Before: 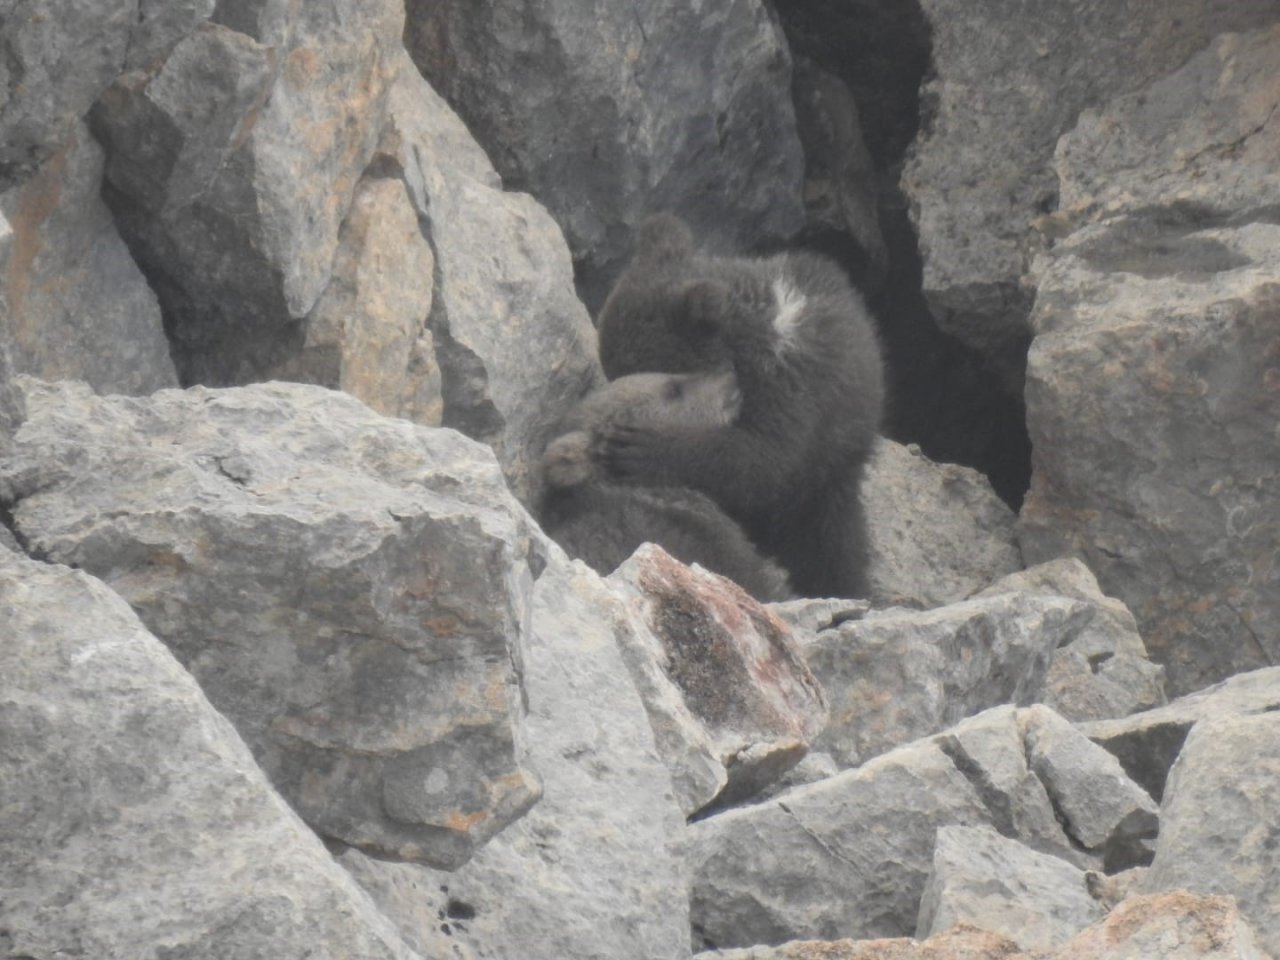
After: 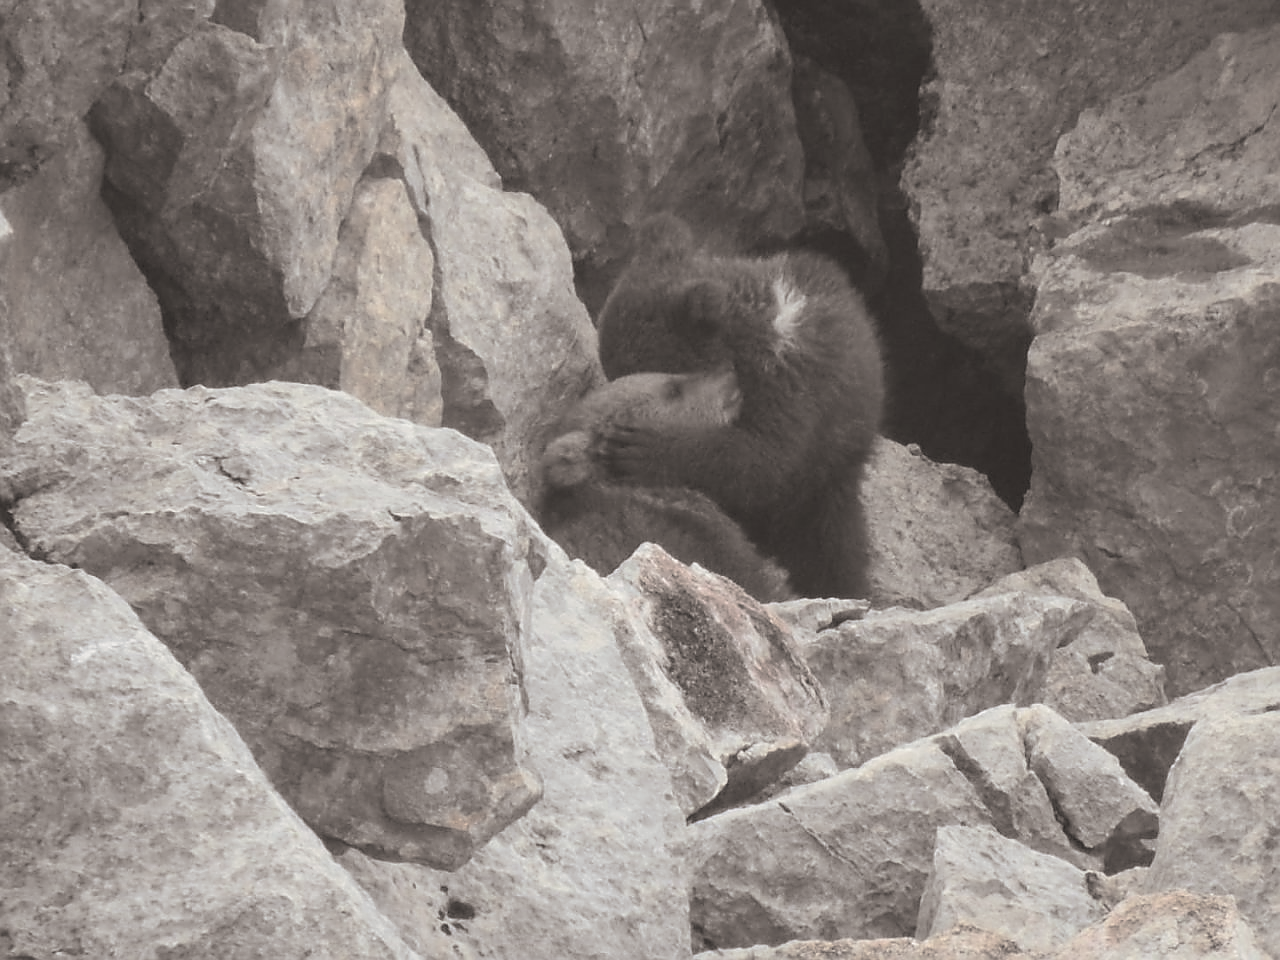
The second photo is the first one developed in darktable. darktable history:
contrast brightness saturation: contrast 0.11, saturation -0.17
split-toning: shadows › hue 26°, shadows › saturation 0.09, highlights › hue 40°, highlights › saturation 0.18, balance -63, compress 0%
sharpen: radius 1.4, amount 1.25, threshold 0.7
